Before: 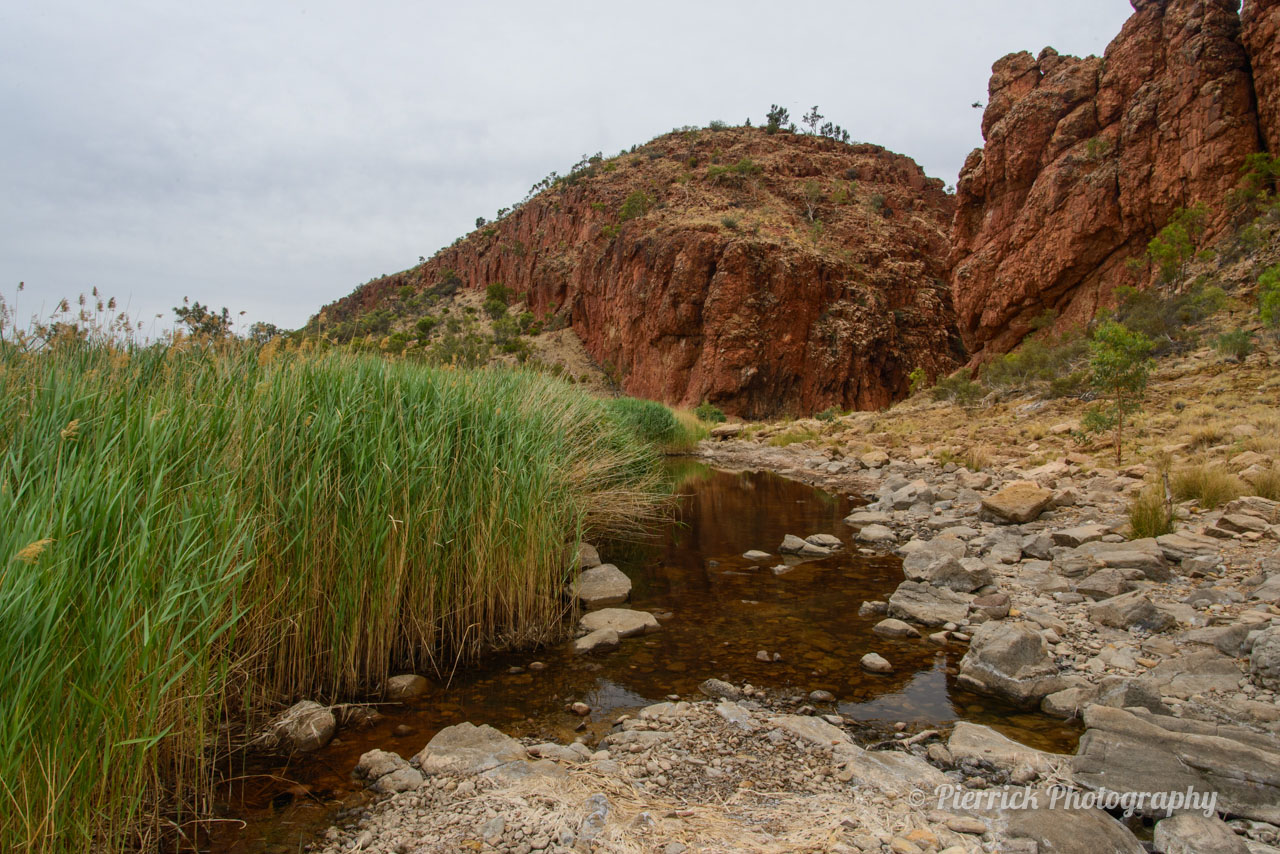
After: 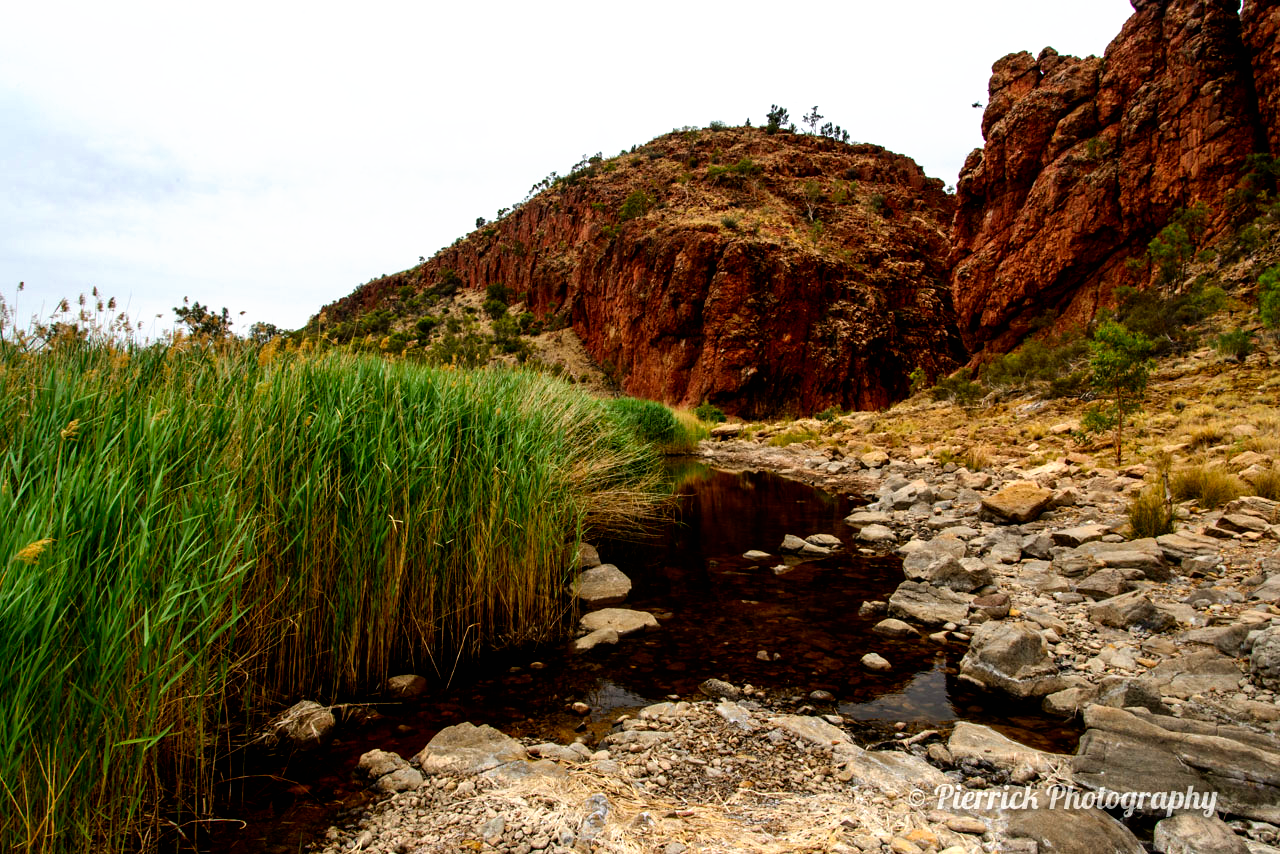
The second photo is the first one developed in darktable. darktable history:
filmic rgb: black relative exposure -8.2 EV, white relative exposure 2.2 EV, threshold 3 EV, hardness 7.11, latitude 85.74%, contrast 1.696, highlights saturation mix -4%, shadows ↔ highlights balance -2.69%, preserve chrominance no, color science v5 (2021), contrast in shadows safe, contrast in highlights safe, enable highlight reconstruction true
